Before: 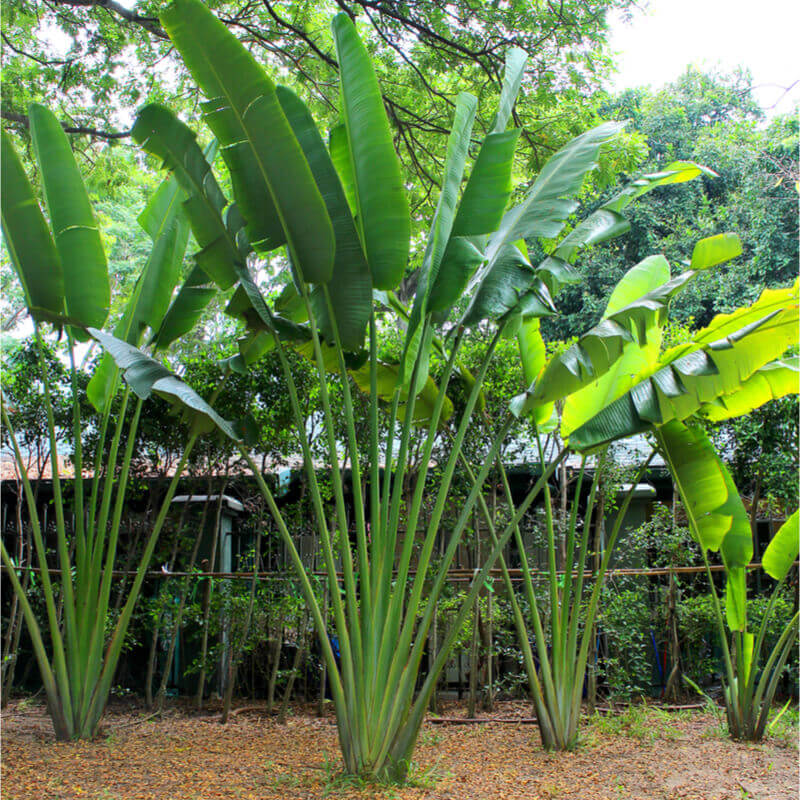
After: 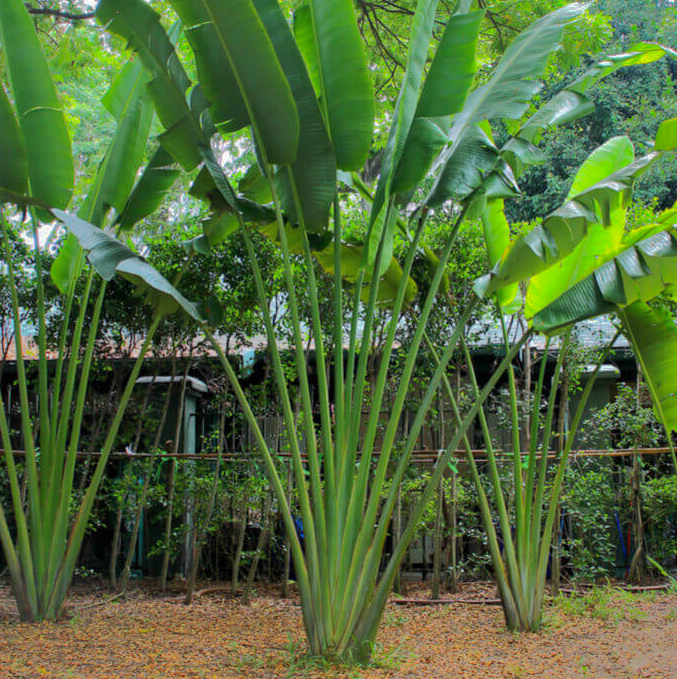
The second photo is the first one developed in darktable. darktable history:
shadows and highlights: shadows 37.96, highlights -74.65
crop and rotate: left 4.618%, top 15.045%, right 10.668%
